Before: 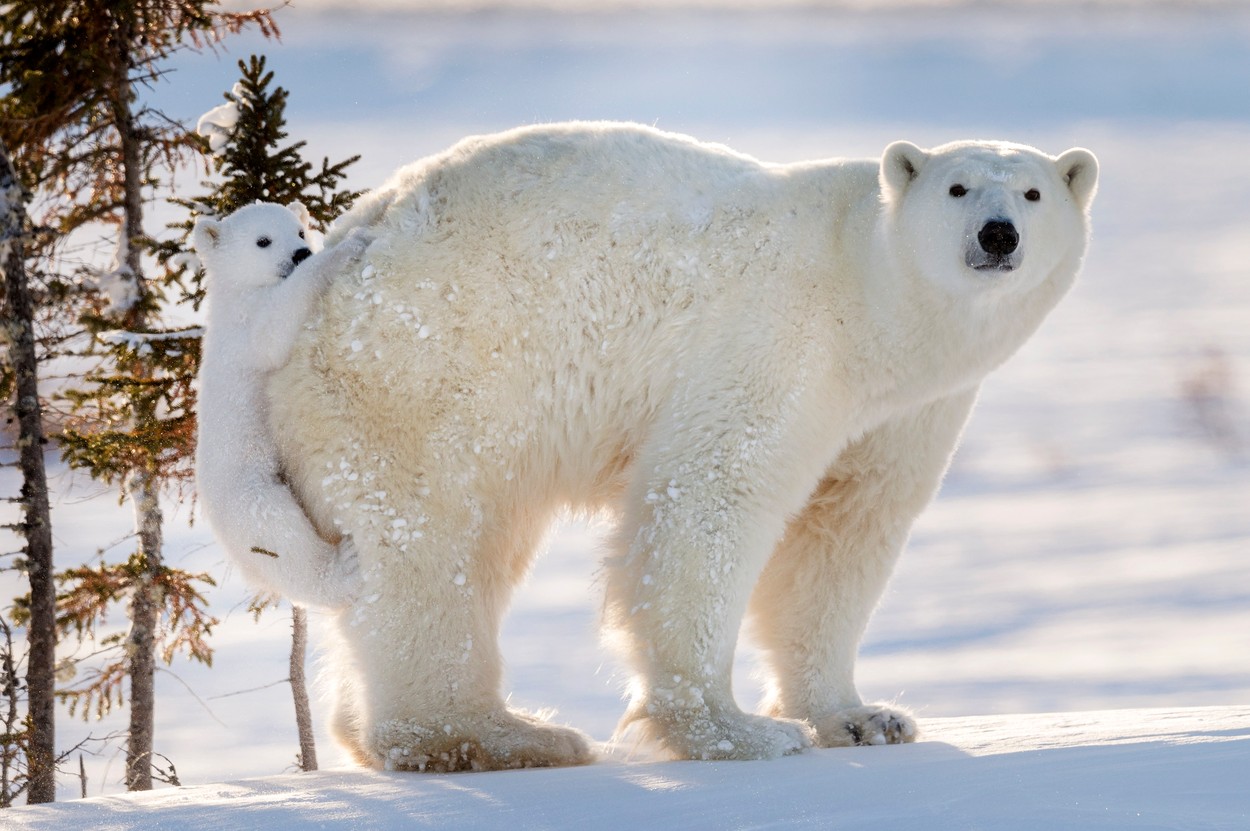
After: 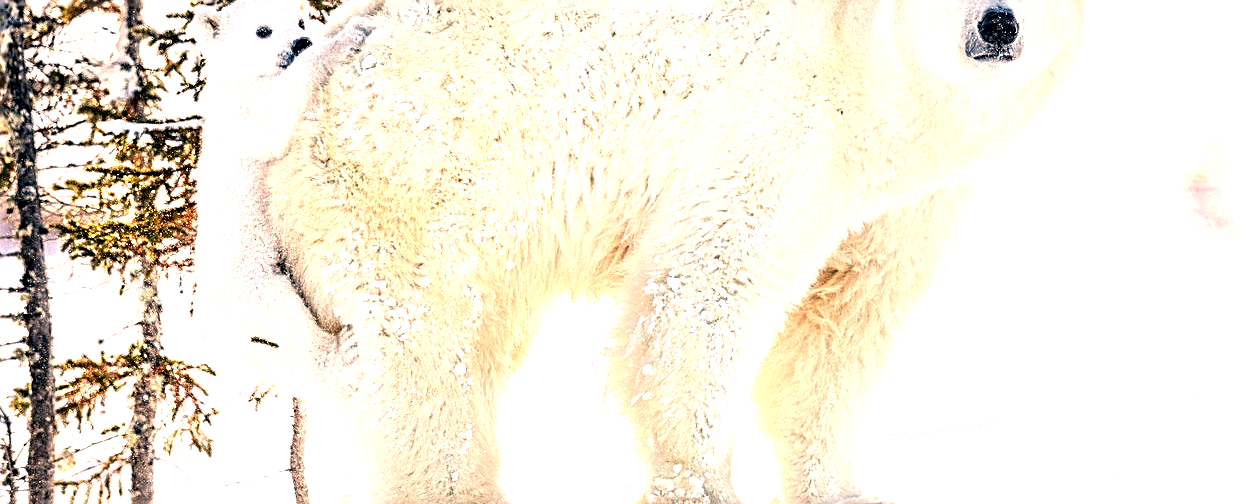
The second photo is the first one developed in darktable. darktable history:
exposure: black level correction 0, exposure 1.45 EV, compensate exposure bias true, compensate highlight preservation false
crop and rotate: top 25.357%, bottom 13.942%
color correction: highlights a* 10.32, highlights b* 14.66, shadows a* -9.59, shadows b* -15.02
sharpen: radius 2.531, amount 0.628
white balance: emerald 1
contrast equalizer: octaves 7, y [[0.5, 0.542, 0.583, 0.625, 0.667, 0.708], [0.5 ×6], [0.5 ×6], [0 ×6], [0 ×6]]
